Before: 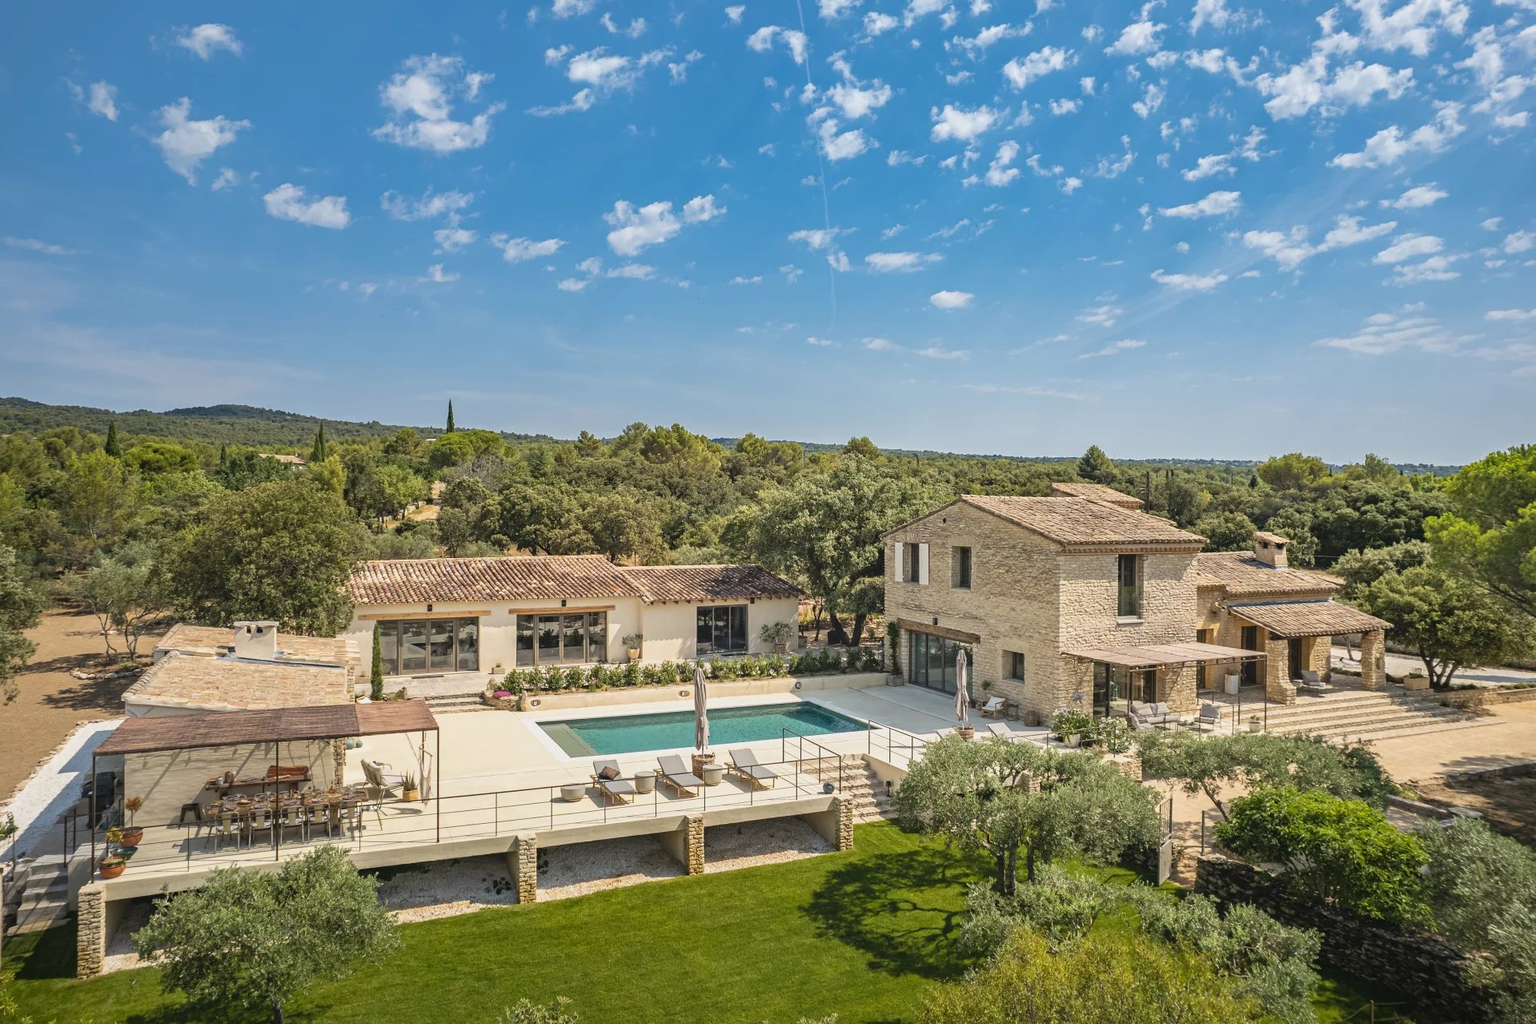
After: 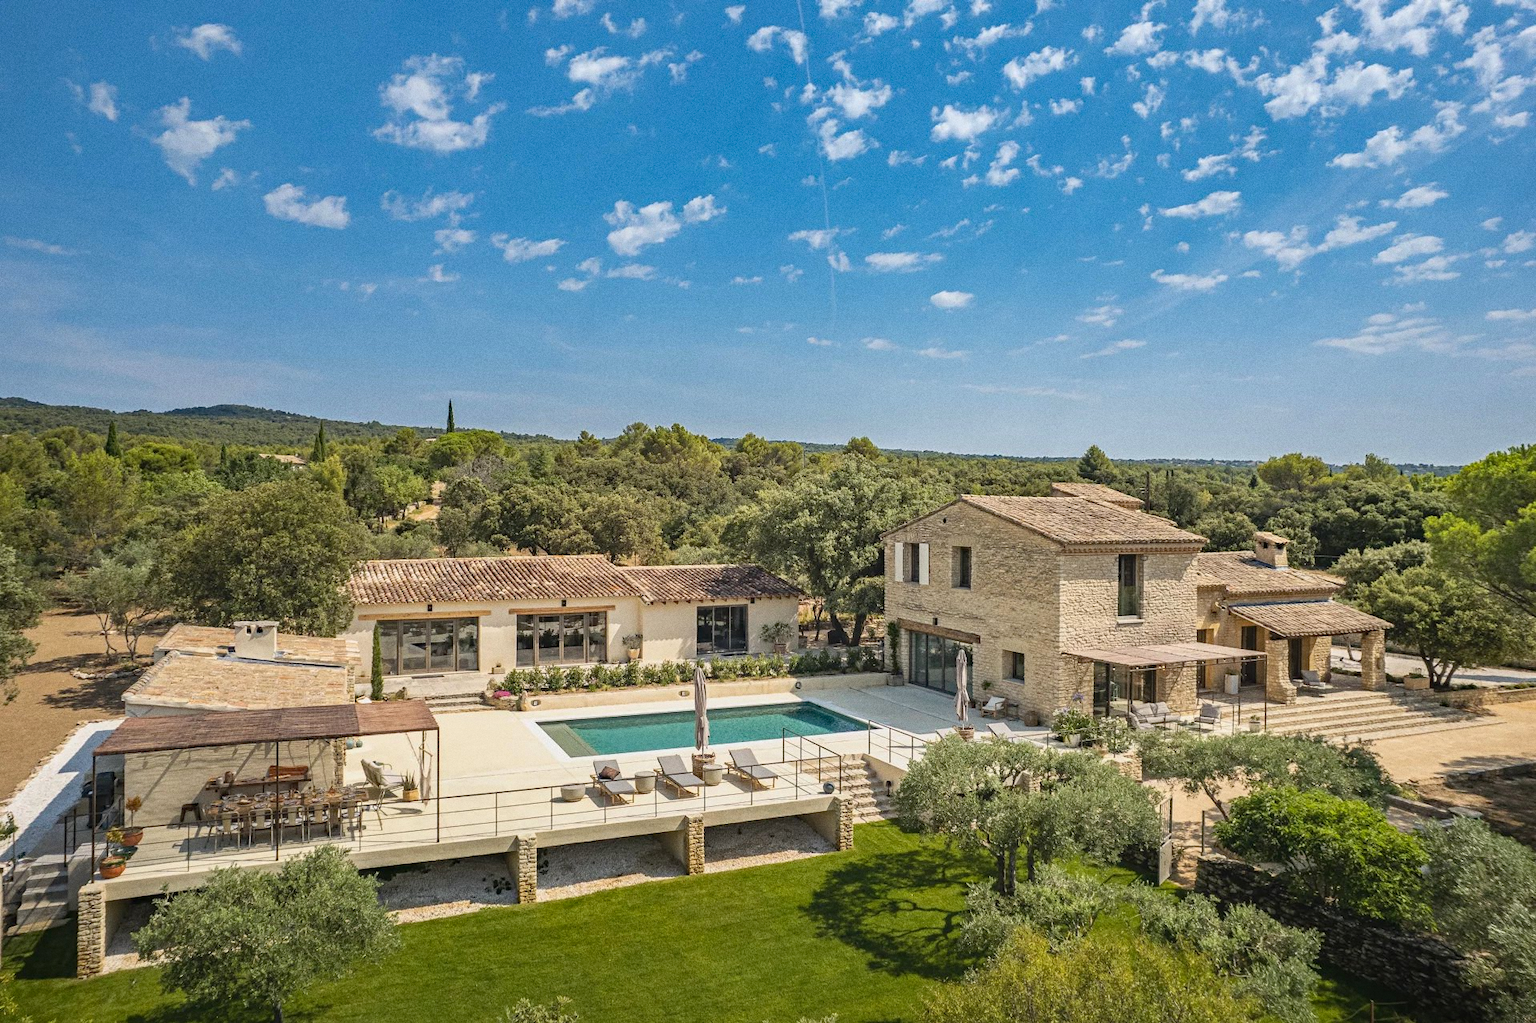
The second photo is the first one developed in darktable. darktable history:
haze removal: compatibility mode true, adaptive false
grain: coarseness 0.09 ISO
